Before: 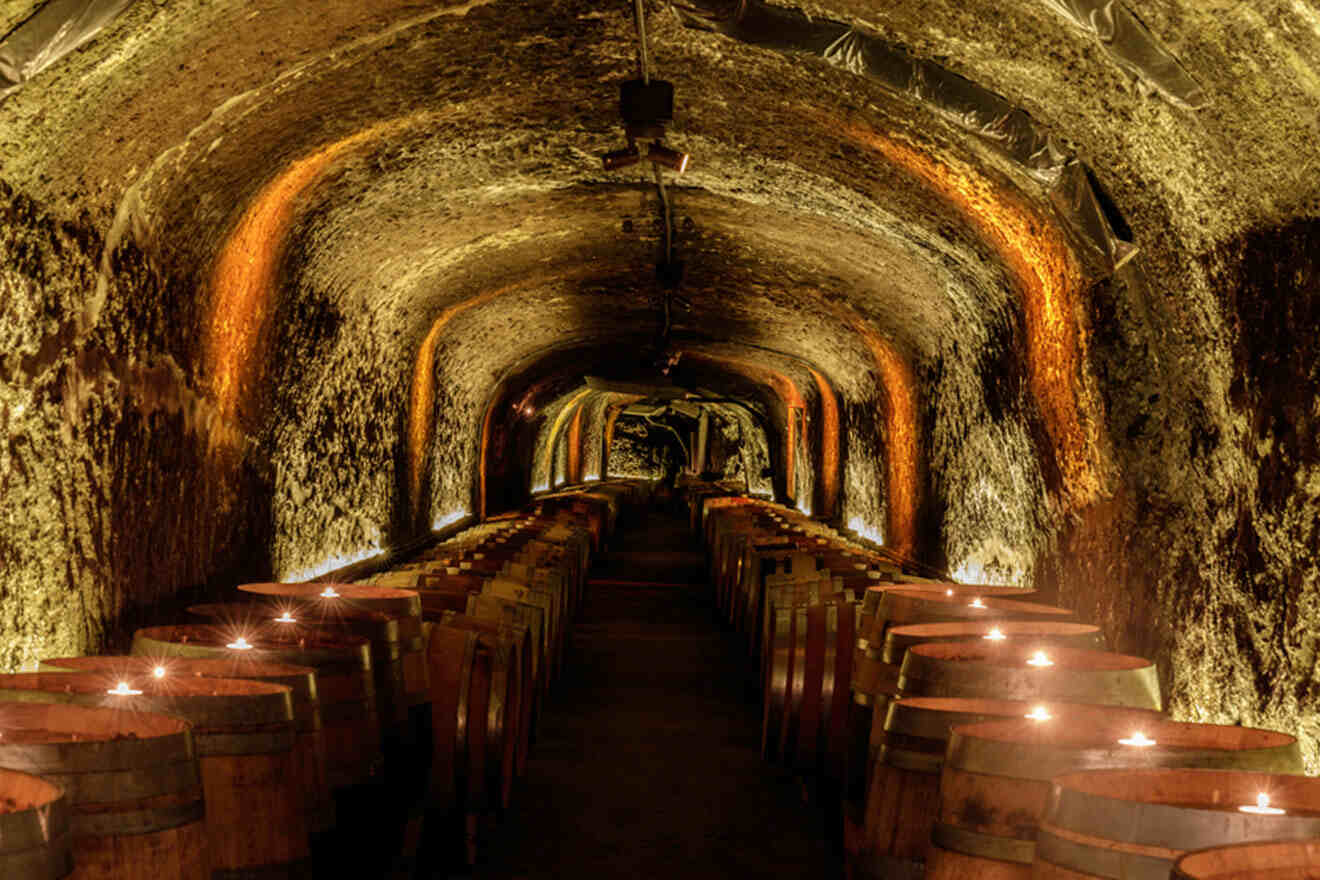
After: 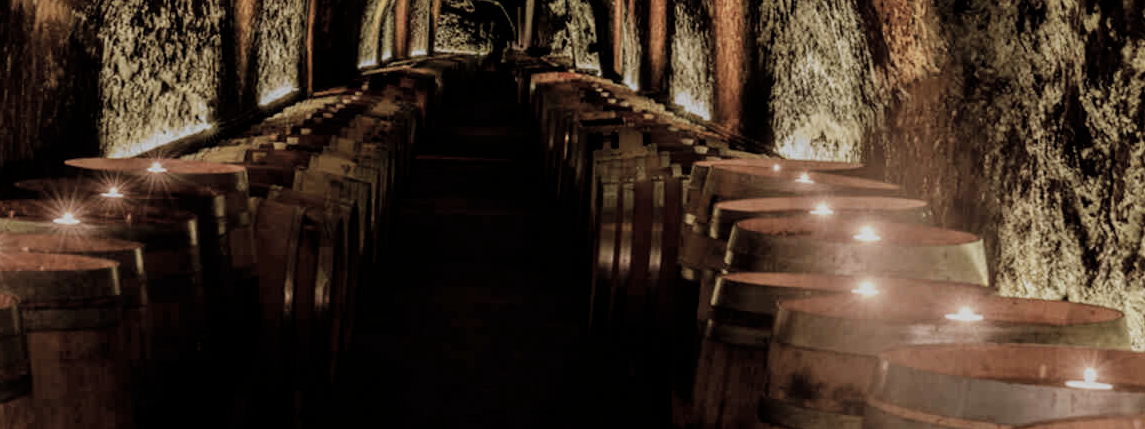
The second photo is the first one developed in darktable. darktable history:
crop and rotate: left 13.254%, top 48.3%, bottom 2.866%
filmic rgb: black relative exposure -7.65 EV, white relative exposure 4.56 EV, hardness 3.61
color correction: highlights b* -0.024, saturation 0.61
contrast brightness saturation: saturation -0.081
